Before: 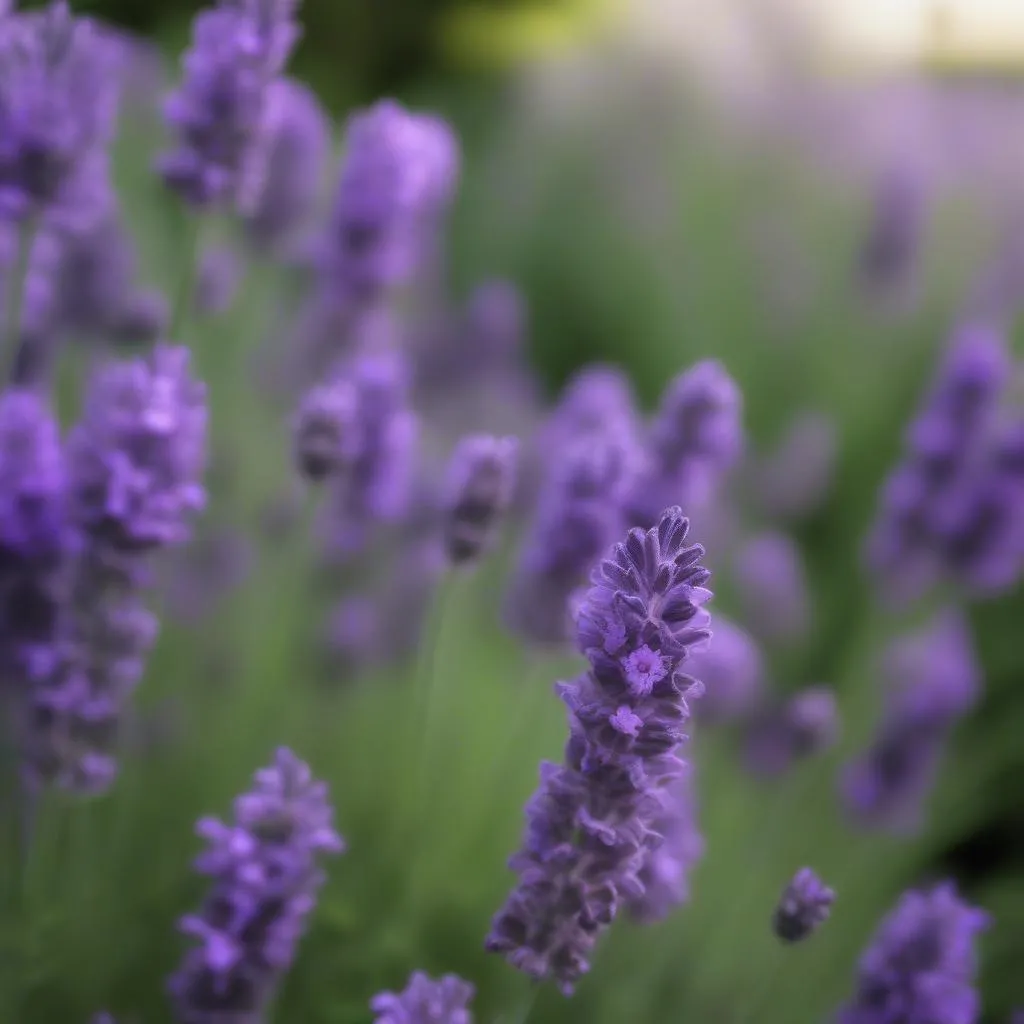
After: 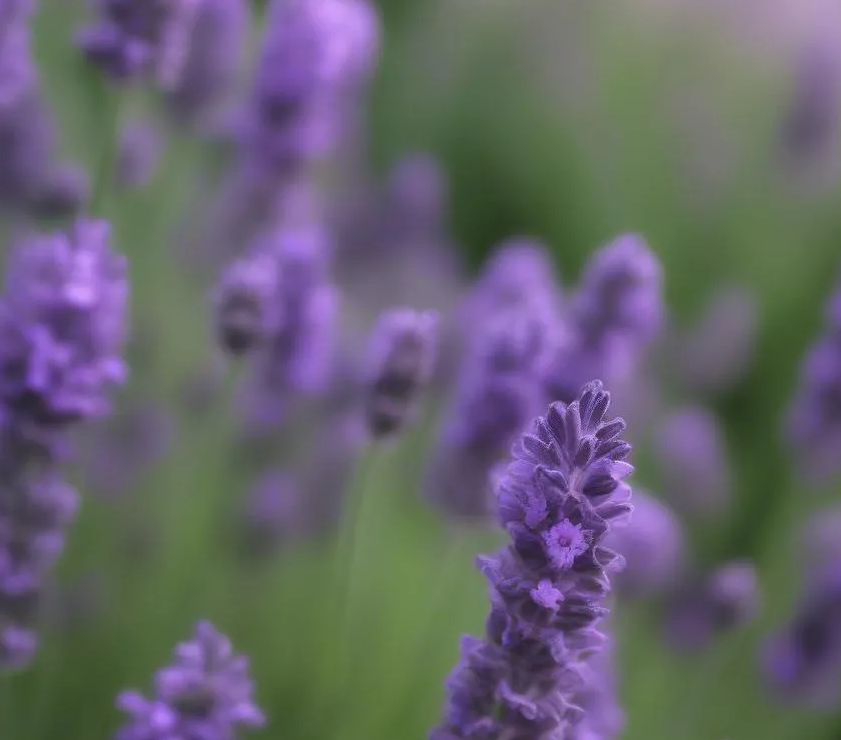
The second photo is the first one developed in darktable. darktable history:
crop: left 7.803%, top 12.313%, right 10.018%, bottom 15.4%
